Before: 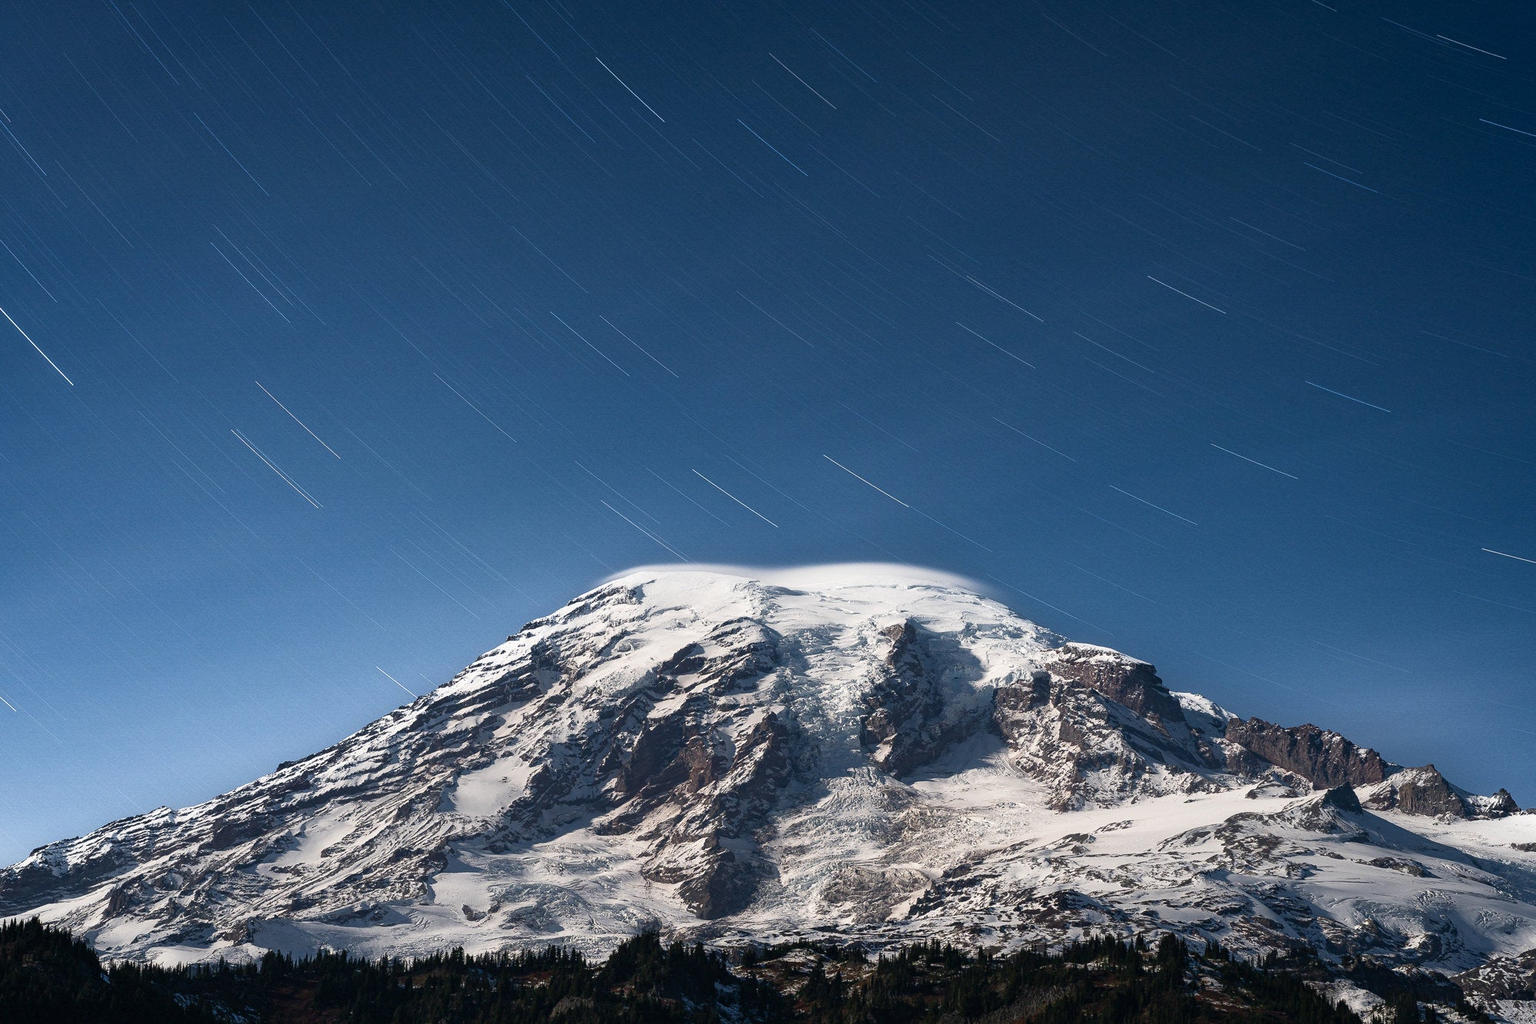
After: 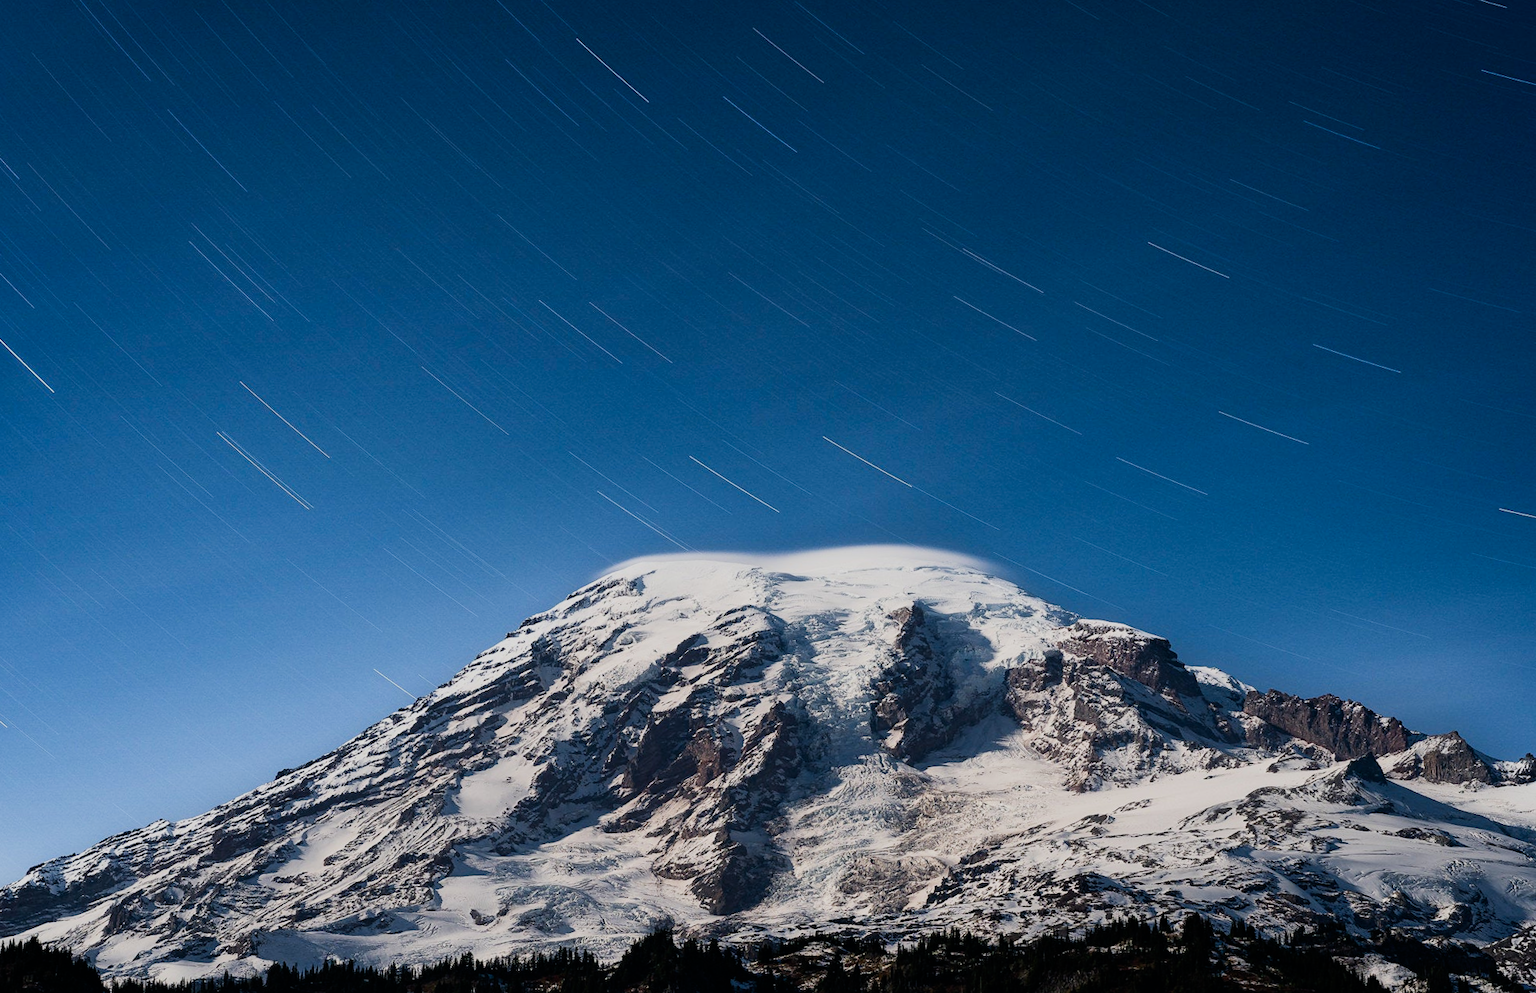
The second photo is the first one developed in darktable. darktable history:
filmic rgb: black relative exposure -7.65 EV, white relative exposure 4.56 EV, hardness 3.61, contrast 1.05
contrast brightness saturation: contrast 0.09, saturation 0.28
rotate and perspective: rotation -2°, crop left 0.022, crop right 0.978, crop top 0.049, crop bottom 0.951
